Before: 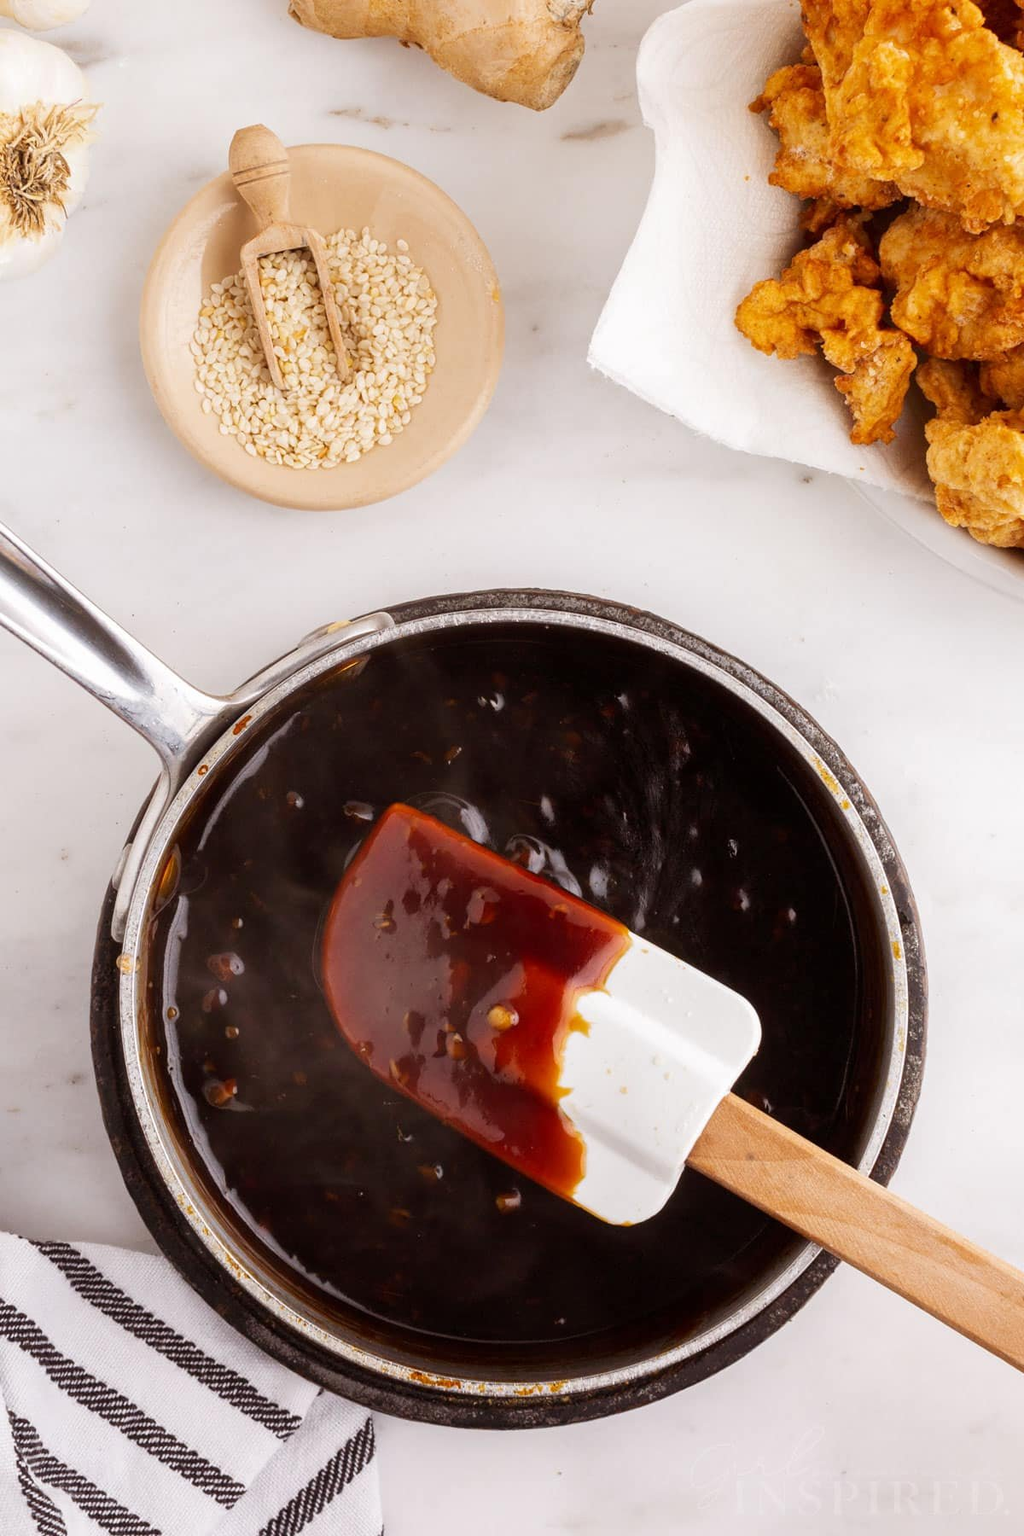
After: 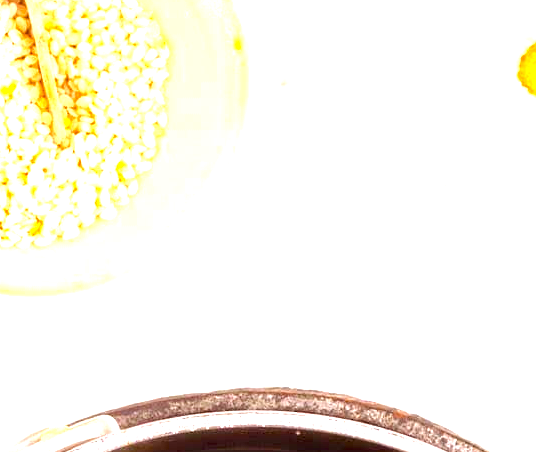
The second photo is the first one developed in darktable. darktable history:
color balance rgb: perceptual saturation grading › global saturation 25%, perceptual brilliance grading › mid-tones 10%, perceptual brilliance grading › shadows 15%, global vibrance 20%
exposure: black level correction 0, exposure 1.741 EV, compensate exposure bias true, compensate highlight preservation false
crop: left 28.64%, top 16.832%, right 26.637%, bottom 58.055%
